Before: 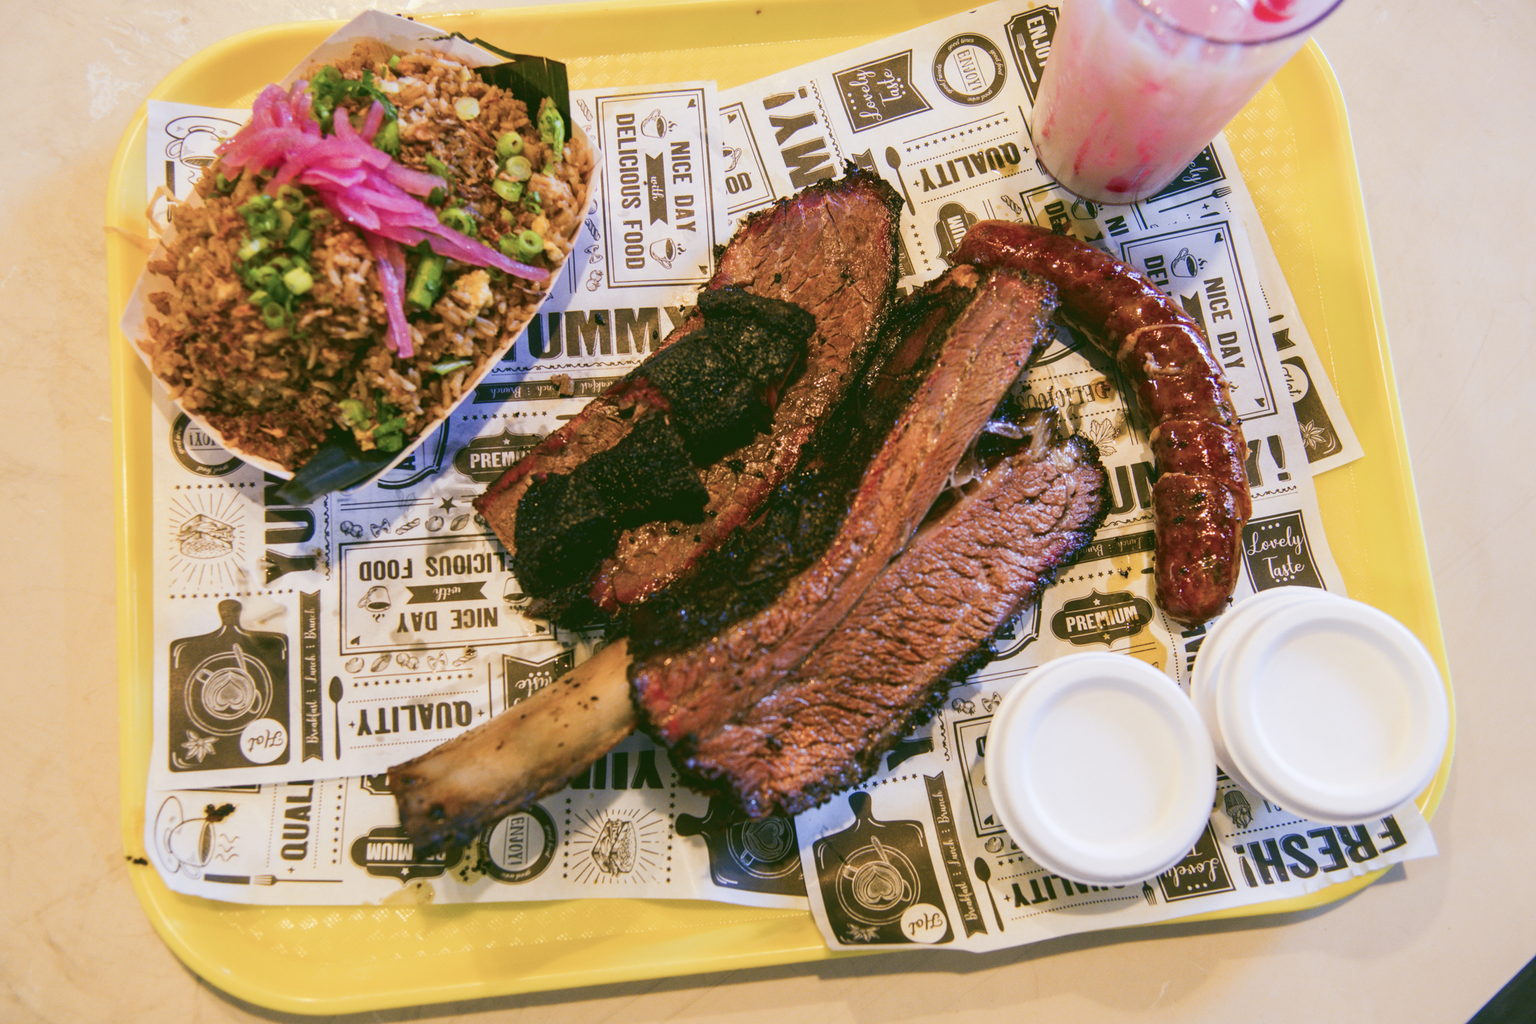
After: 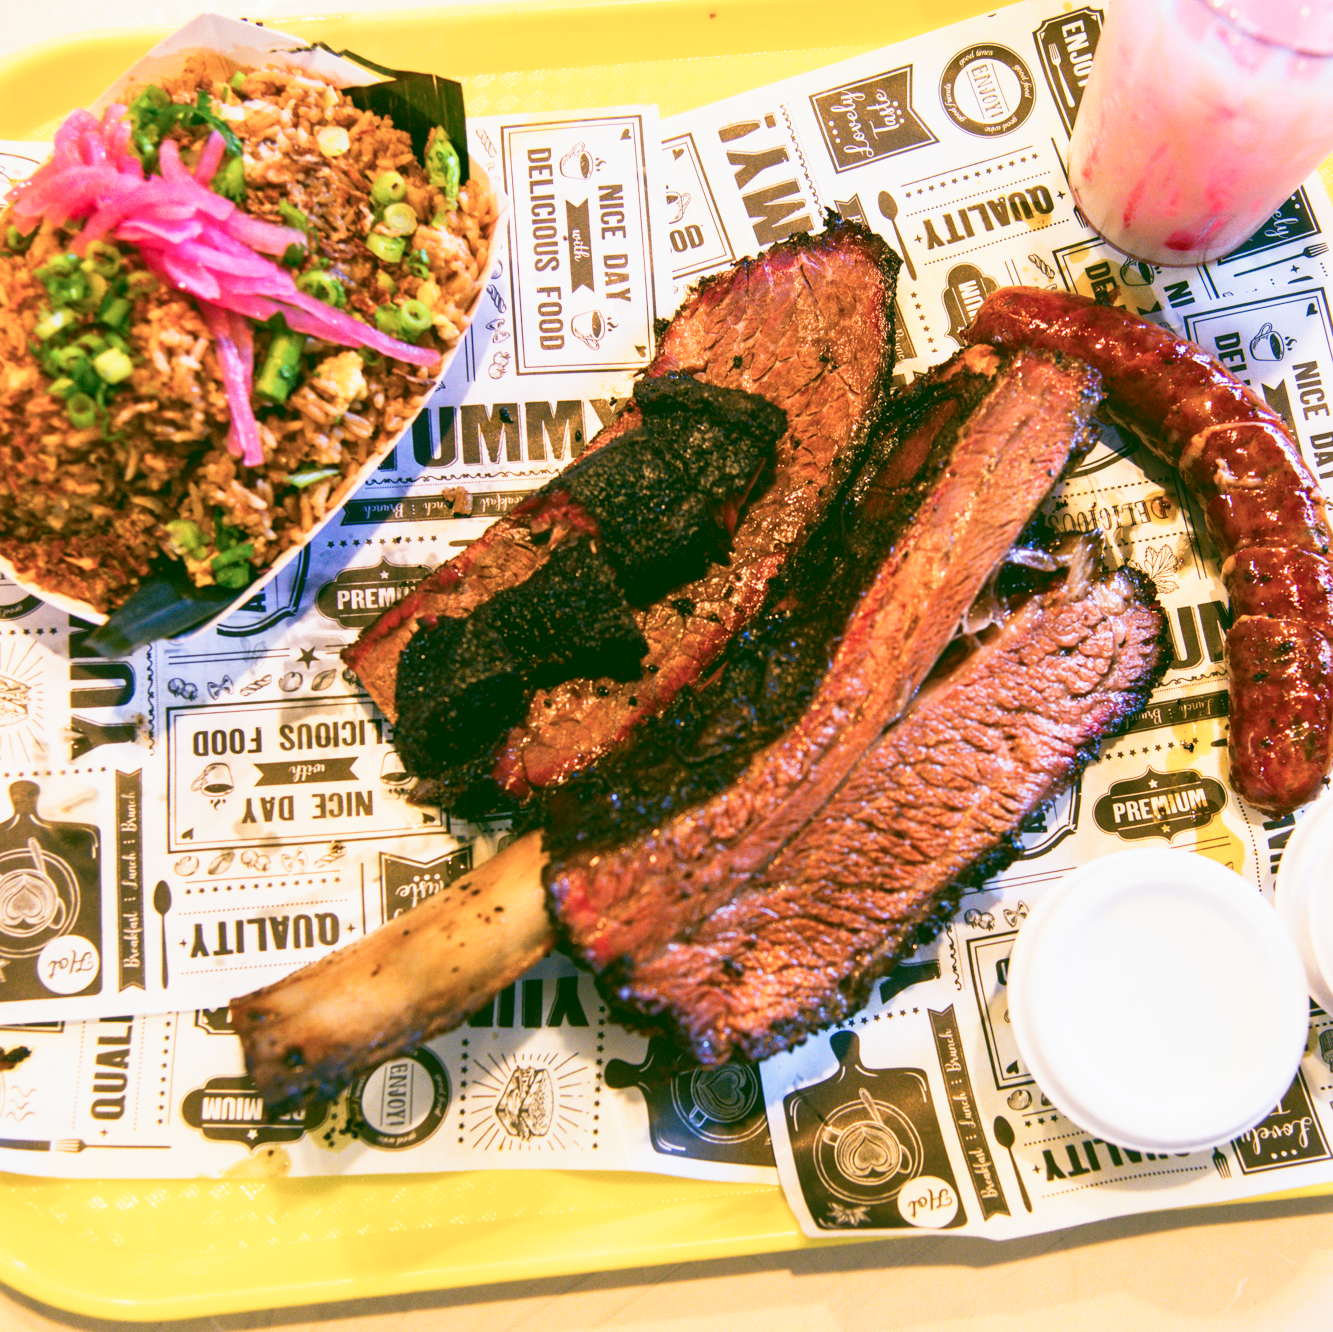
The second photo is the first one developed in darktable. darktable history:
base curve: curves: ch0 [(0, 0) (0.557, 0.834) (1, 1)], preserve colors none
crop and rotate: left 13.769%, right 19.549%
